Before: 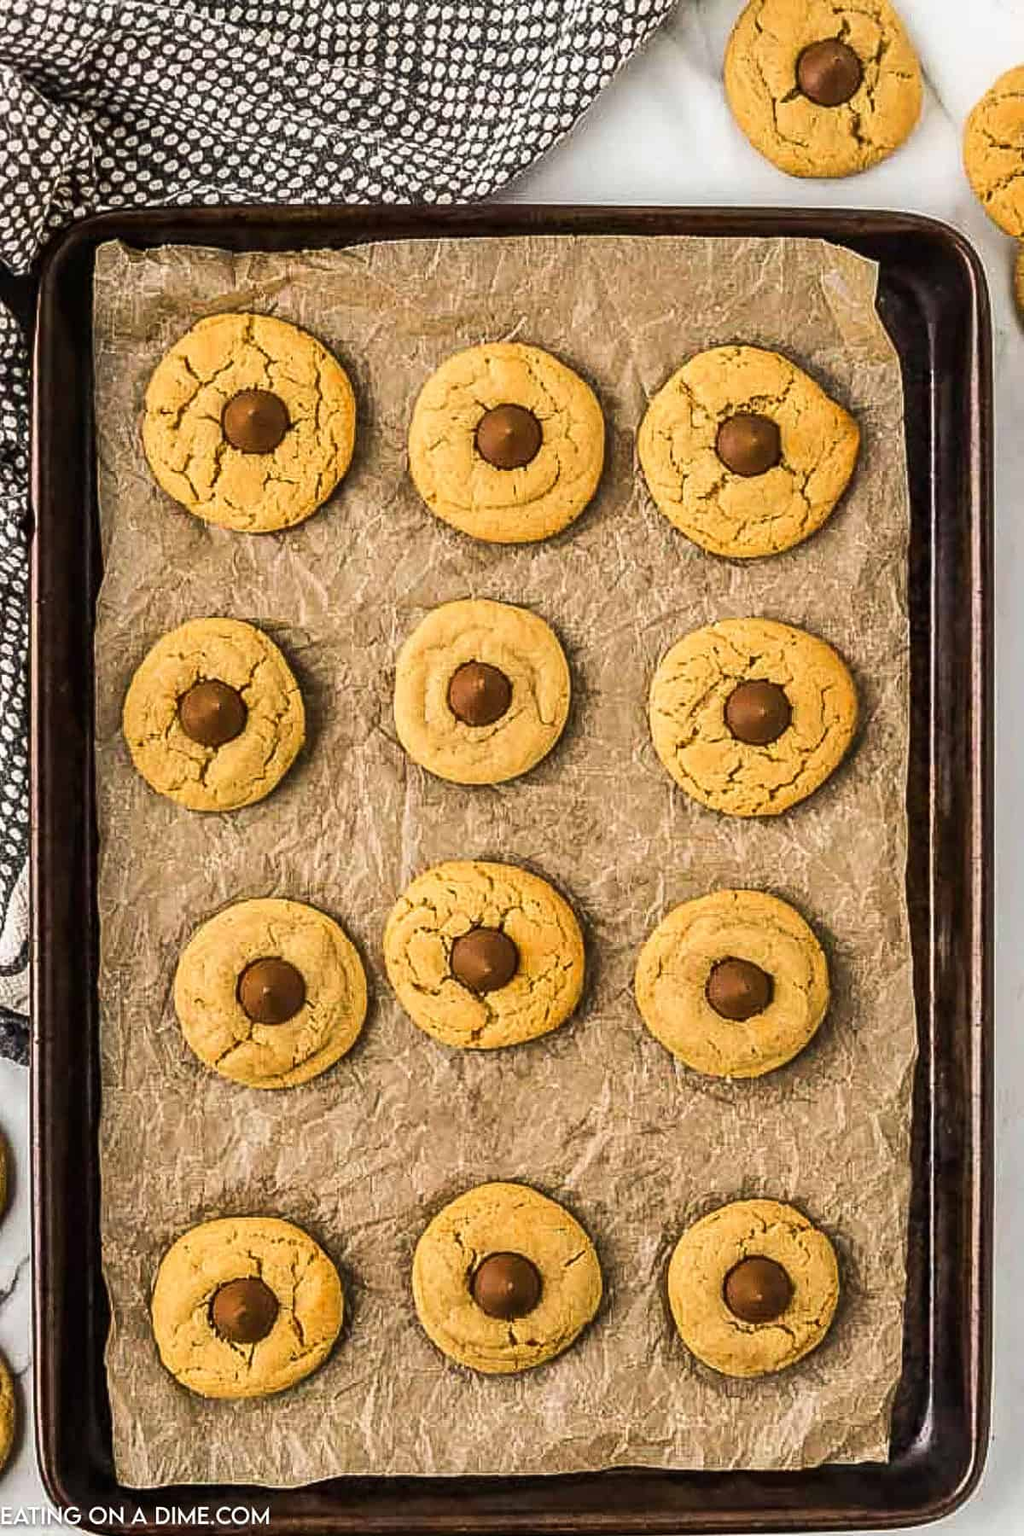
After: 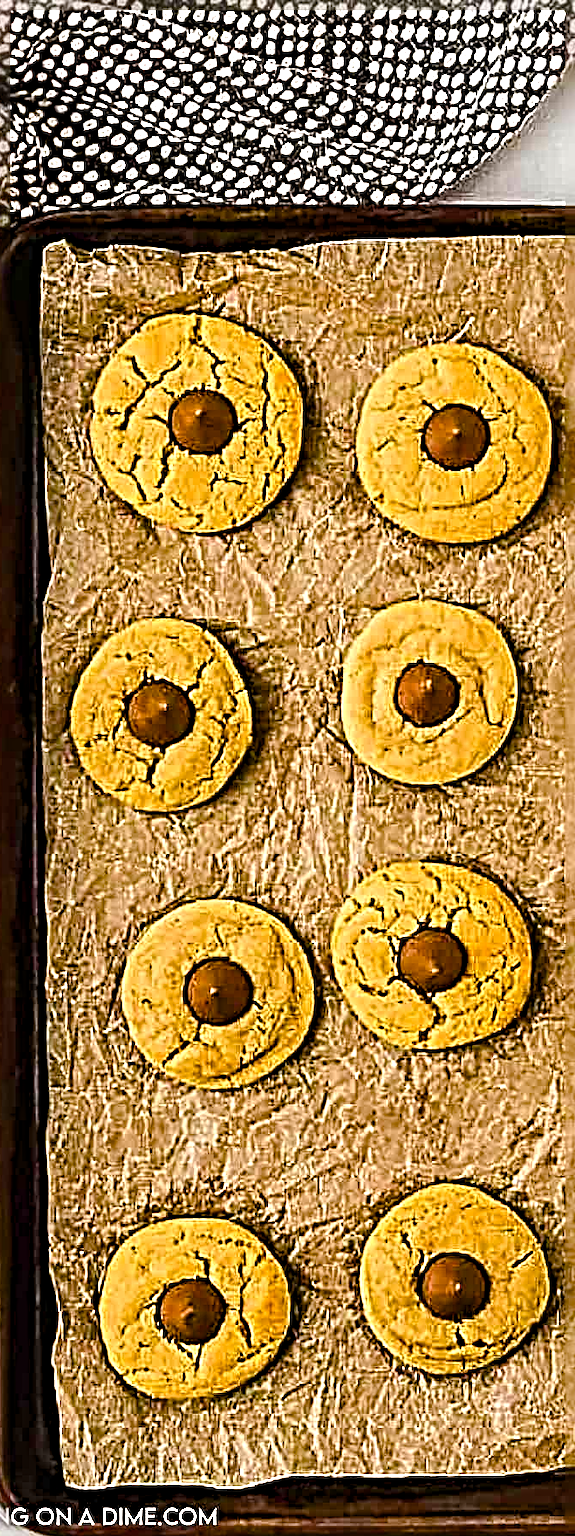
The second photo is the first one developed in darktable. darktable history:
color balance rgb: highlights gain › chroma 0.26%, highlights gain › hue 332.12°, perceptual saturation grading › global saturation 0.832%, perceptual saturation grading › mid-tones 6.465%, perceptual saturation grading › shadows 71.296%, global vibrance 28.399%
crop: left 5.204%, right 38.582%
sharpen: radius 6.28, amount 1.798, threshold 0.19
